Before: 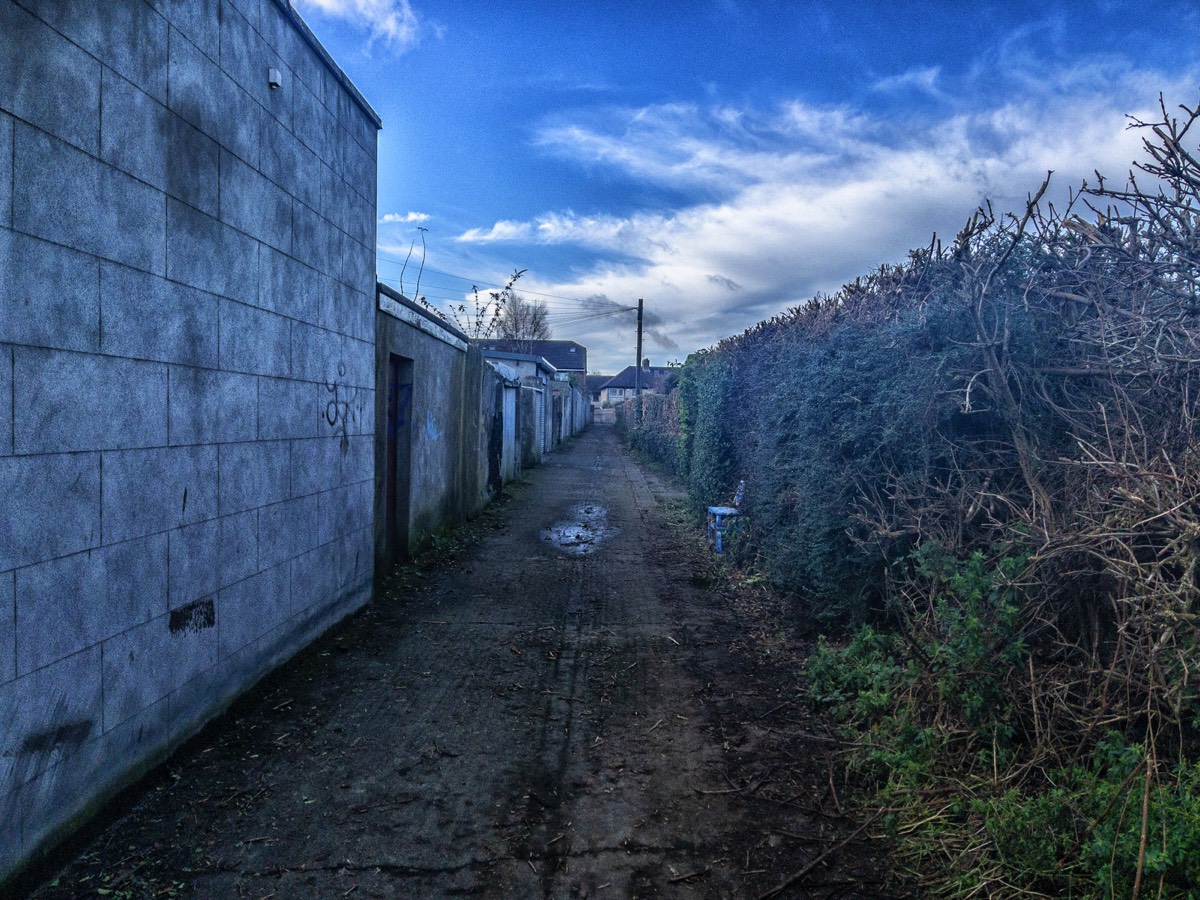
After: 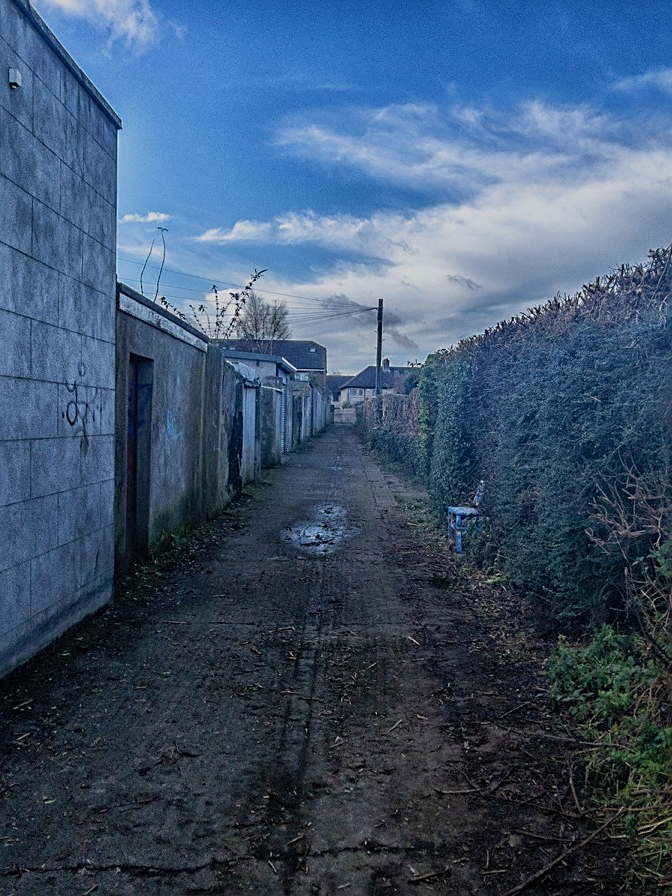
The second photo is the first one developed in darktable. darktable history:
sharpen: on, module defaults
exposure: exposure -0.582 EV, compensate highlight preservation false
crop: left 21.674%, right 22.086%
